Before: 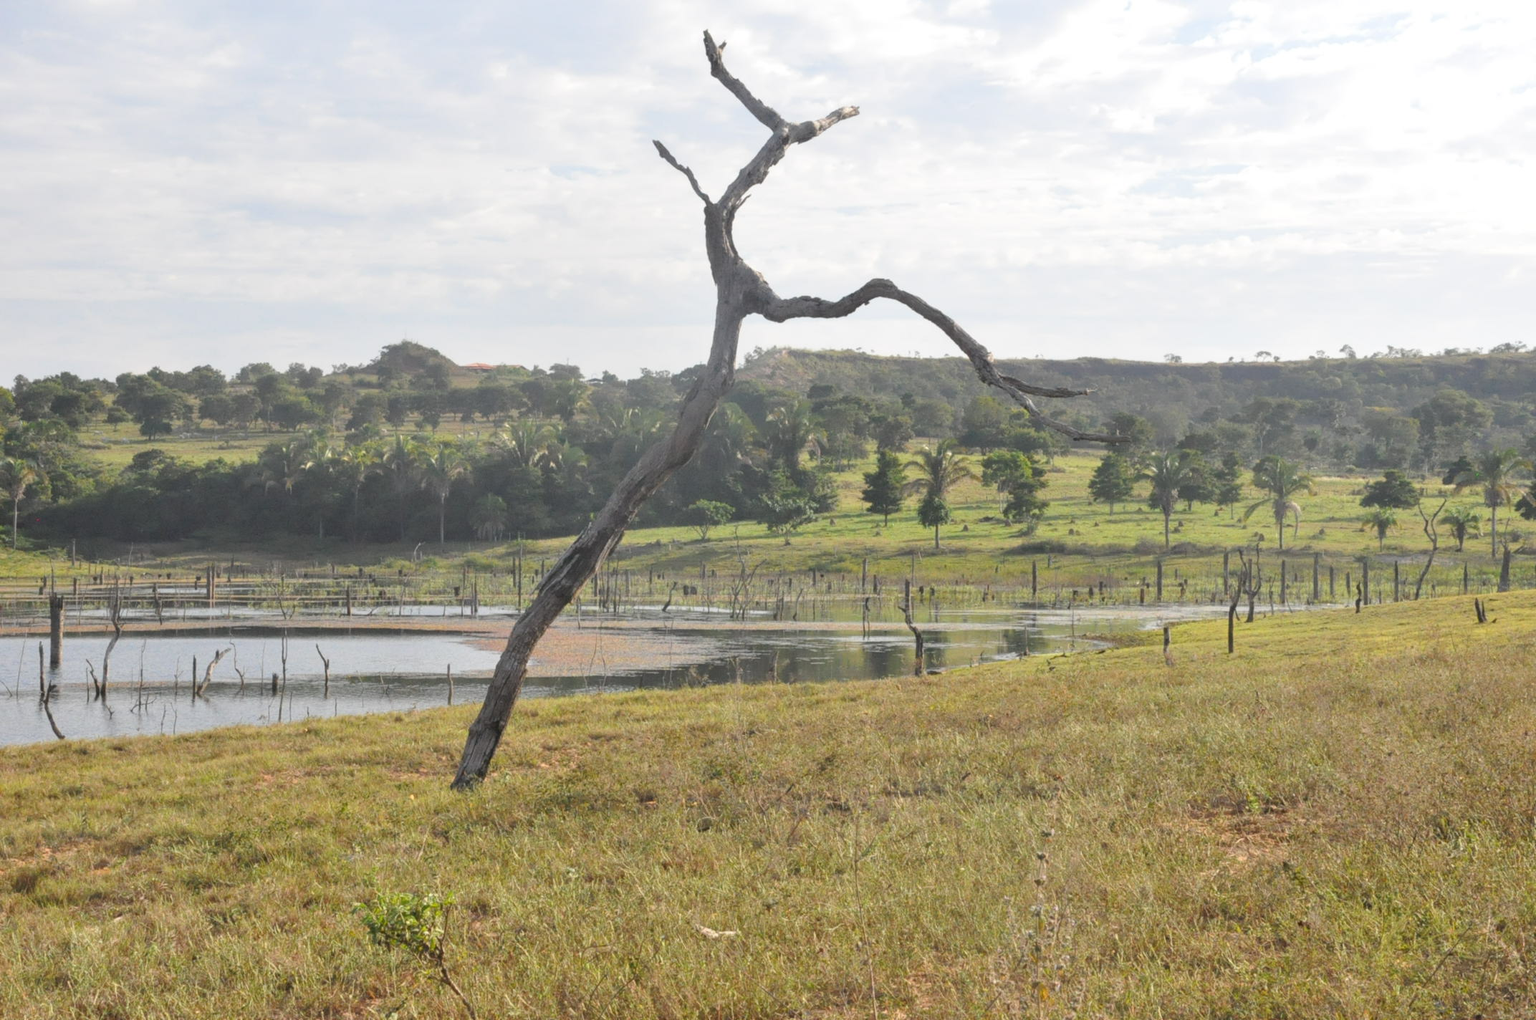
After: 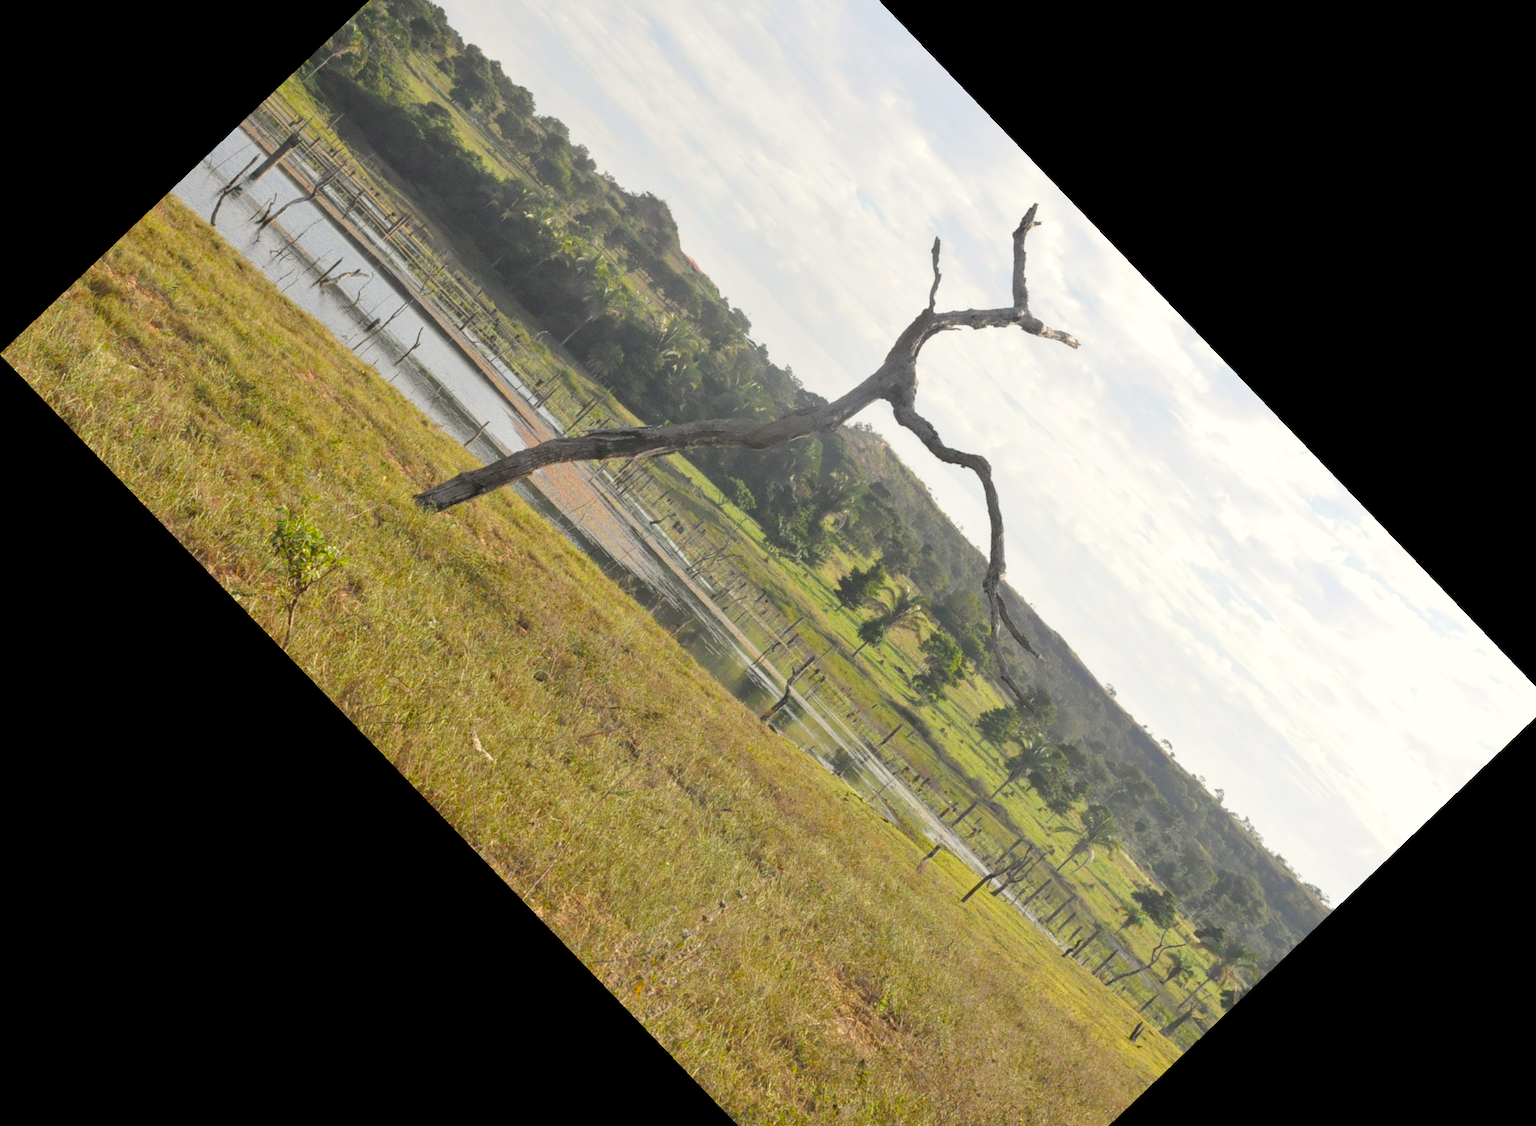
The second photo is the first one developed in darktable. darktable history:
color calibration: output colorfulness [0, 0.315, 0, 0], x 0.341, y 0.355, temperature 5166 K
crop and rotate: angle -46.26°, top 16.234%, right 0.912%, bottom 11.704%
